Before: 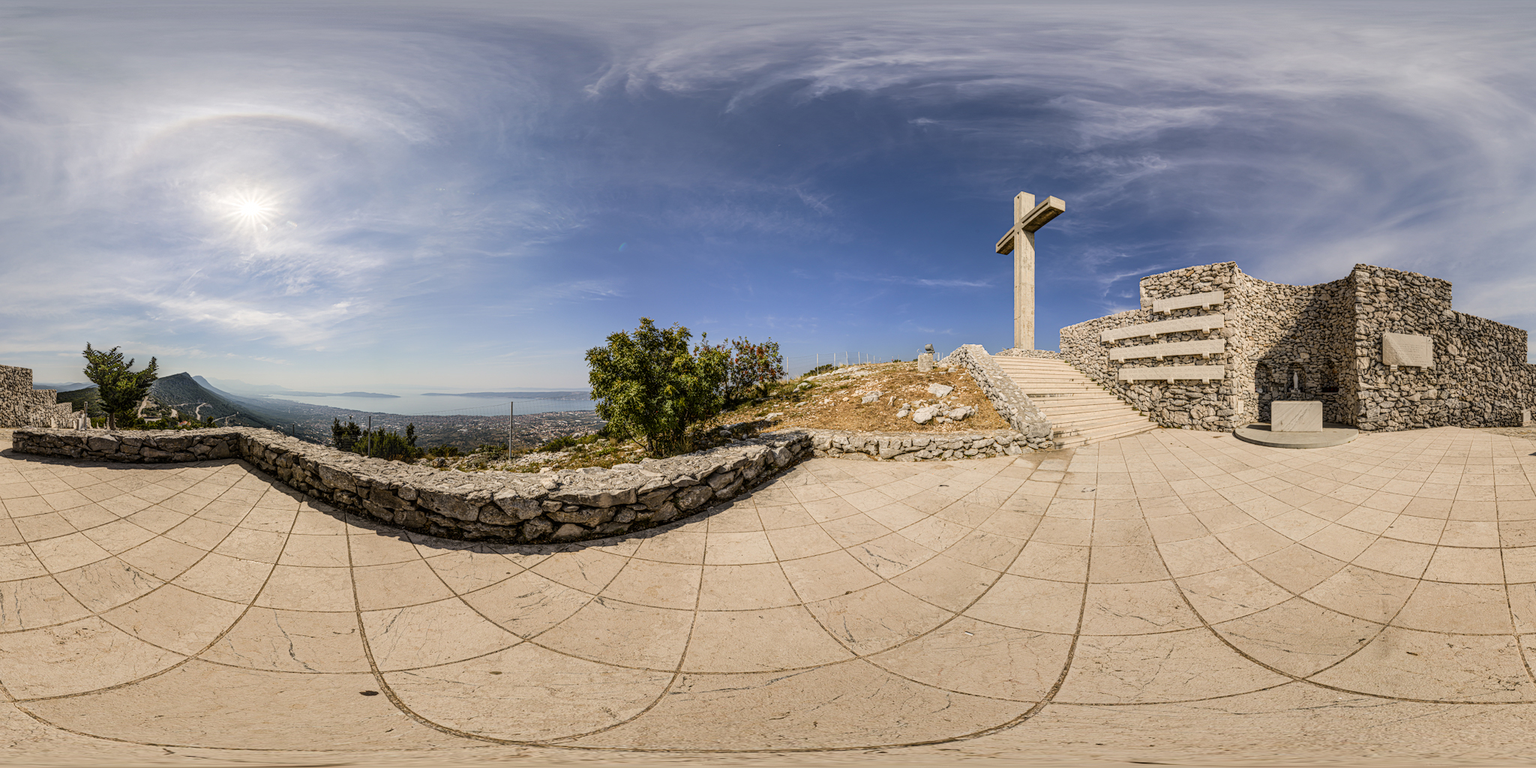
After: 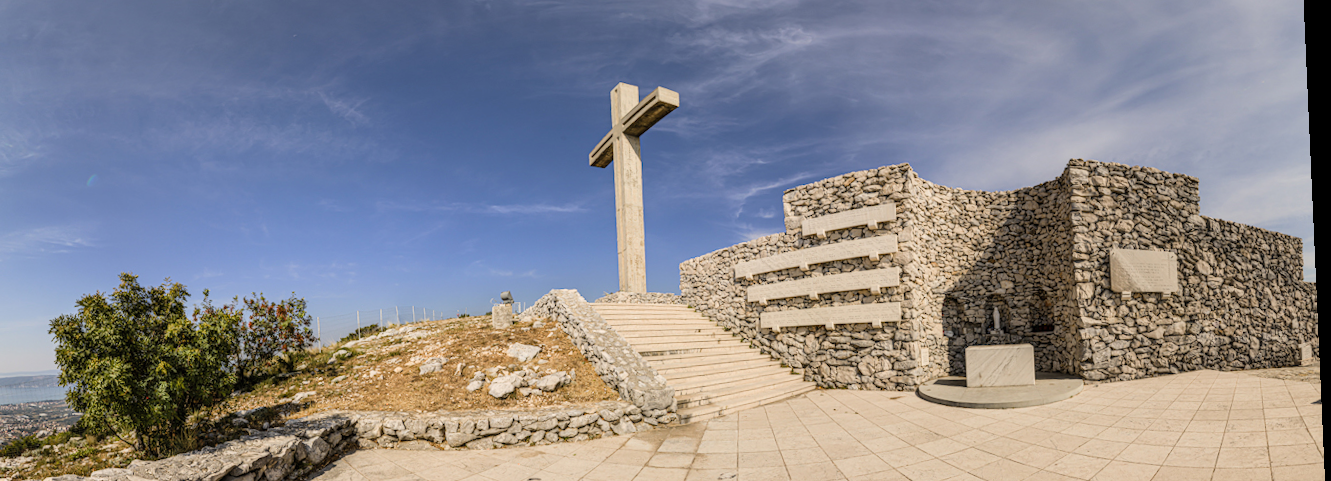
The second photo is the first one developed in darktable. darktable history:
crop: left 36.005%, top 18.293%, right 0.31%, bottom 38.444%
contrast brightness saturation: contrast 0.05, brightness 0.06, saturation 0.01
rotate and perspective: rotation -2.56°, automatic cropping off
